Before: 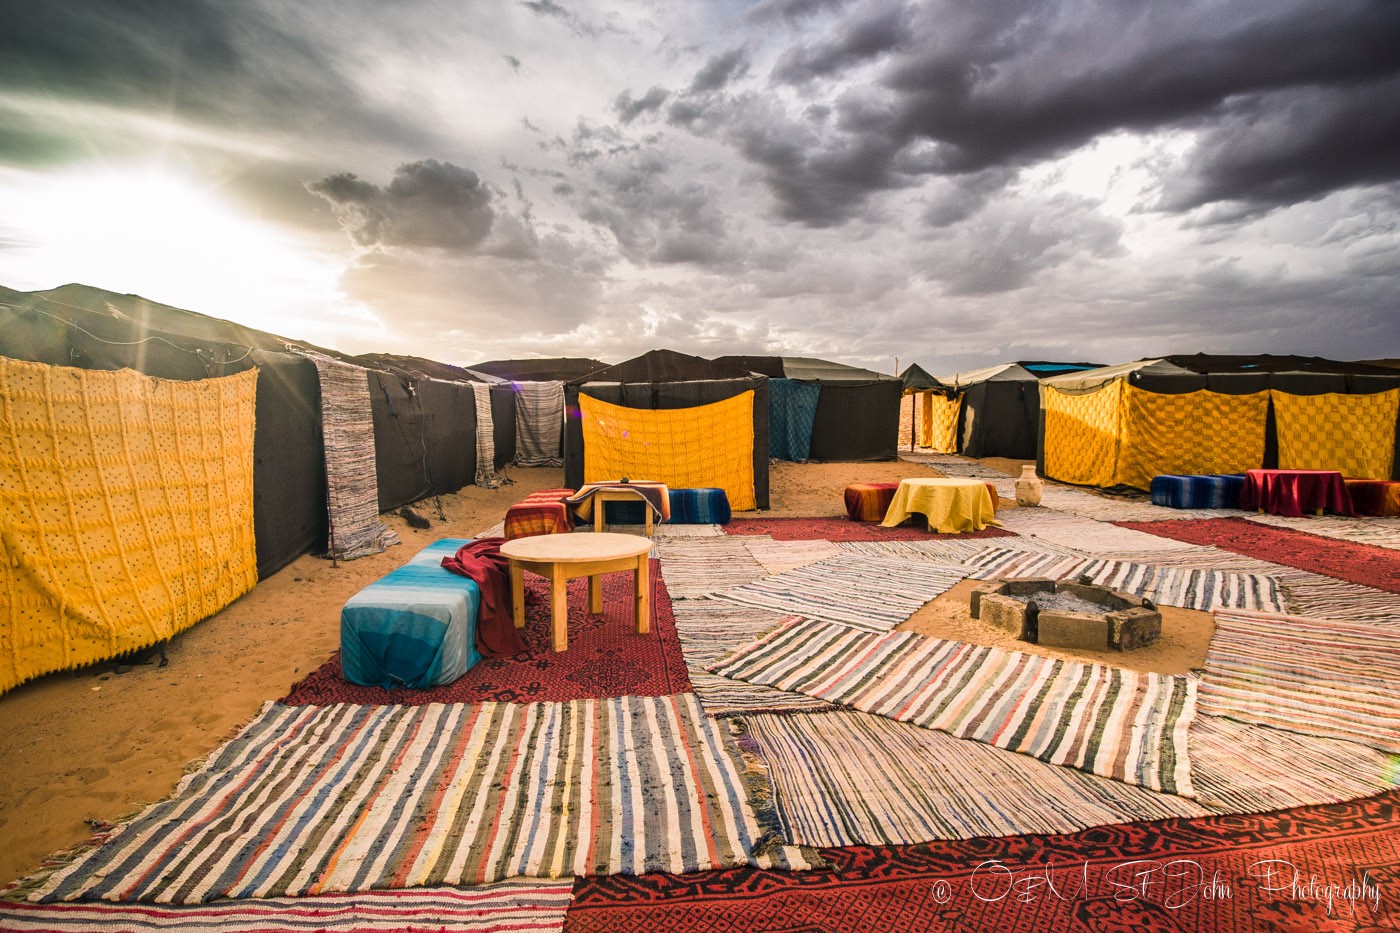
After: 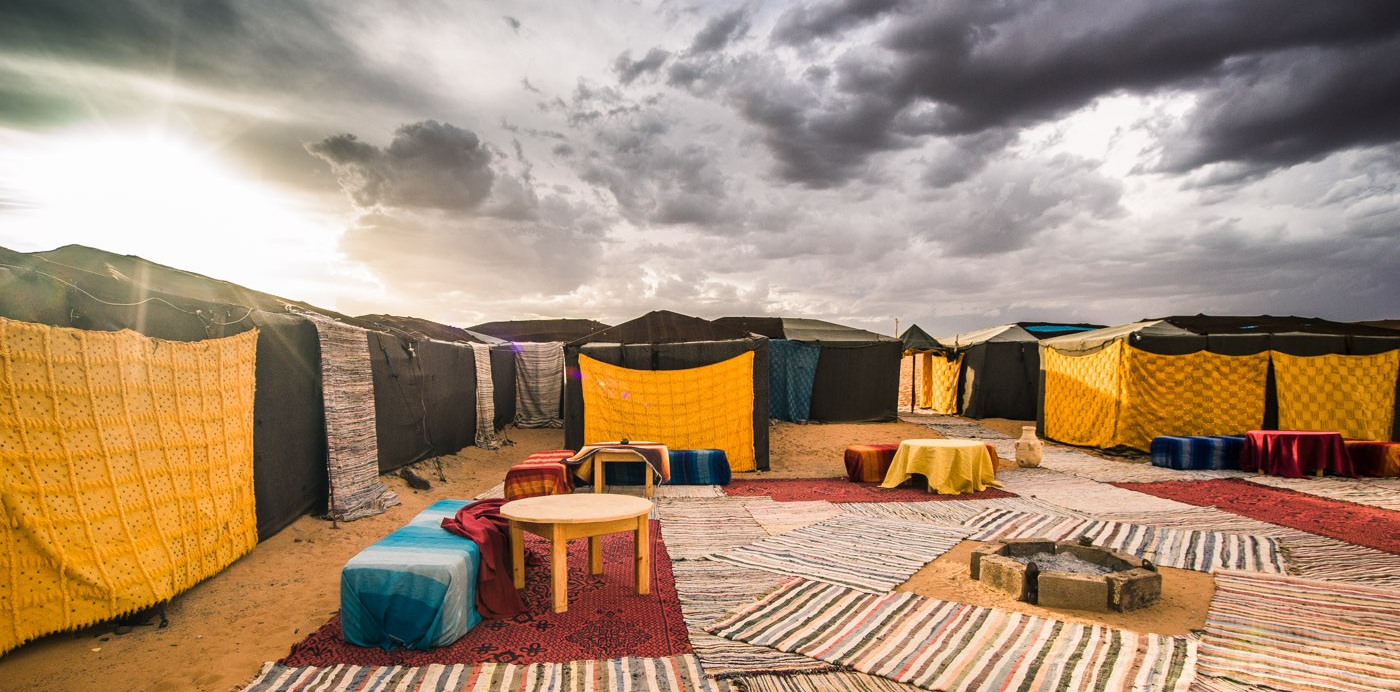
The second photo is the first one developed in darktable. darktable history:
crop: top 4.241%, bottom 21.486%
